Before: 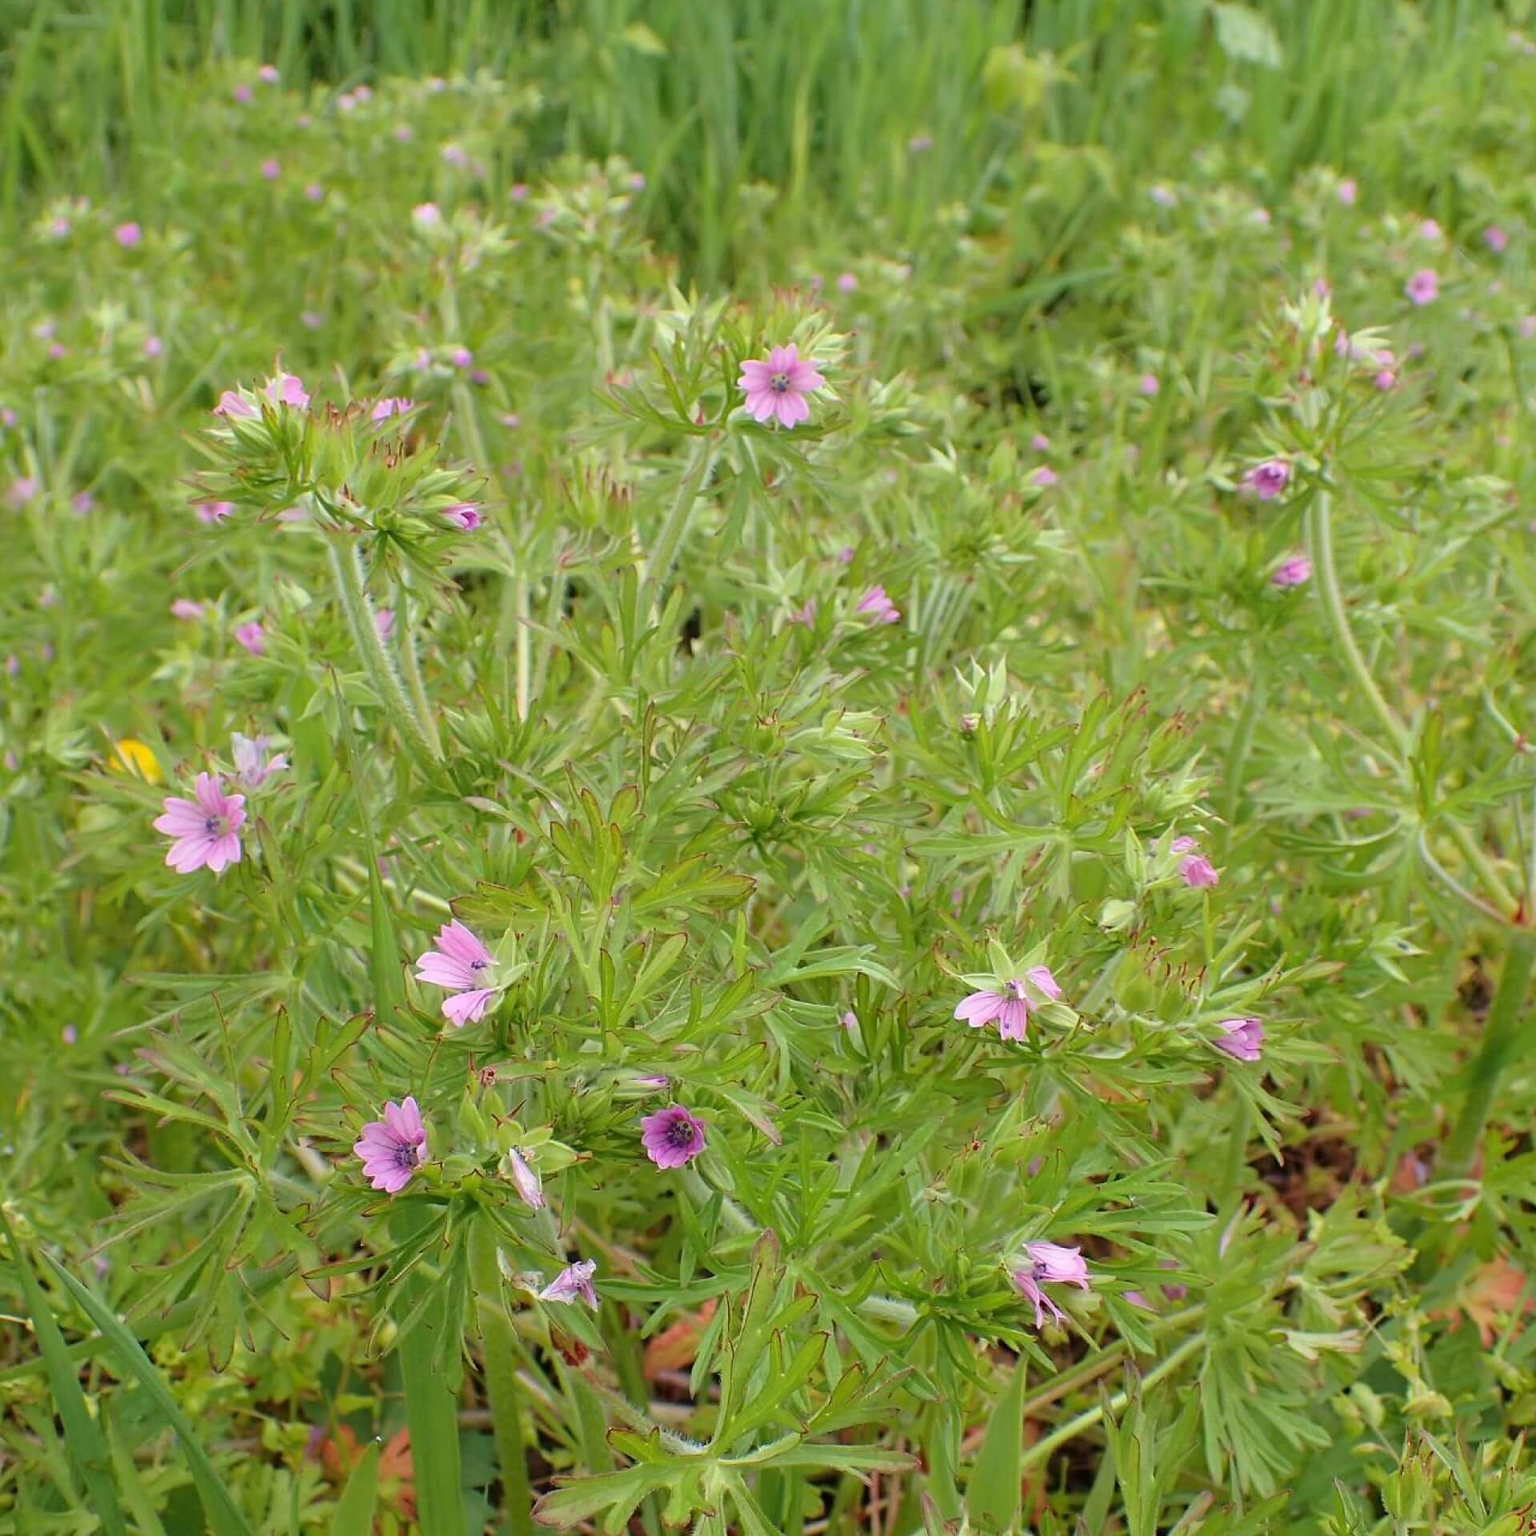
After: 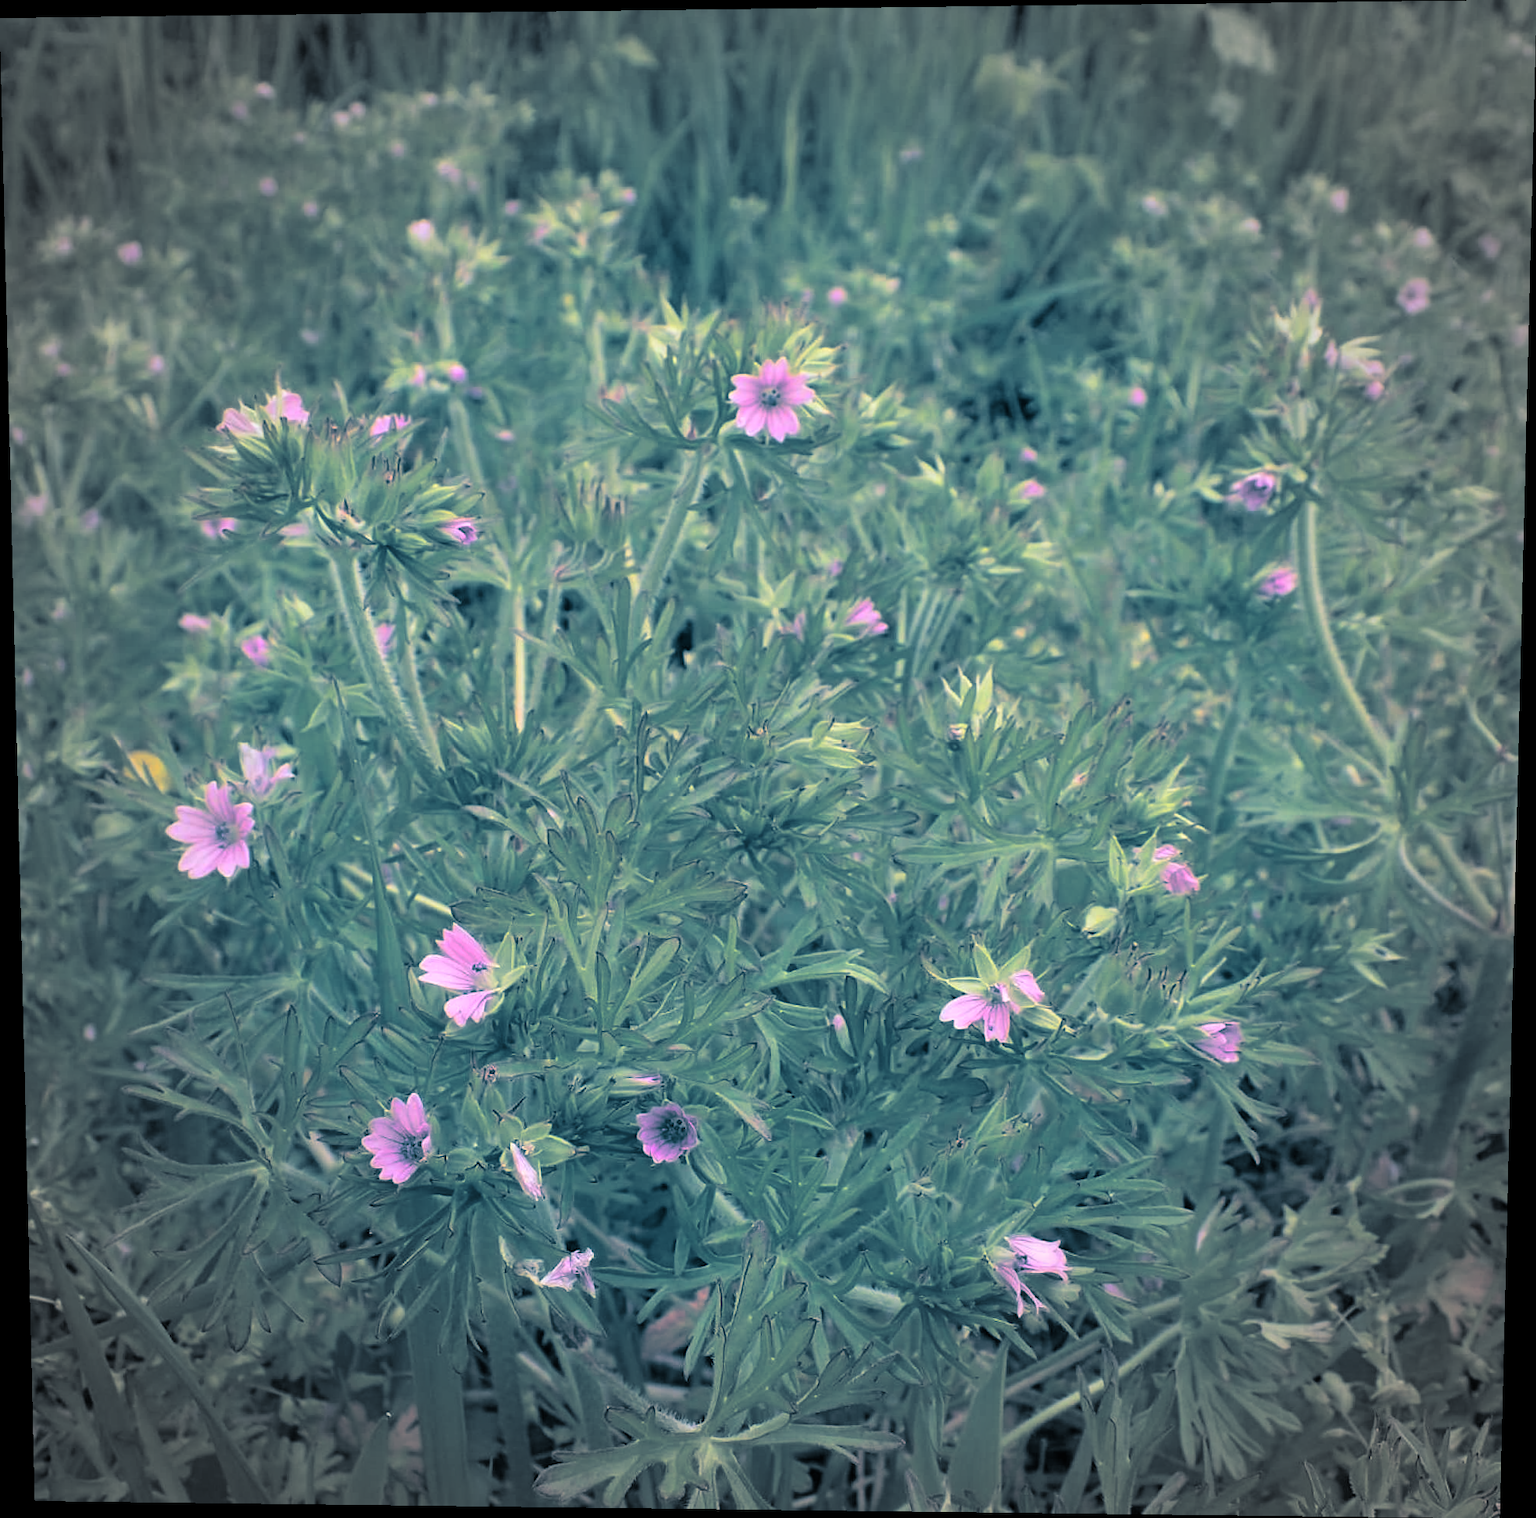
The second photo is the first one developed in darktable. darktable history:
rotate and perspective: lens shift (vertical) 0.048, lens shift (horizontal) -0.024, automatic cropping off
split-toning: shadows › hue 212.4°, balance -70
color balance: output saturation 110%
white balance: red 1.05, blue 1.072
vignetting: fall-off start 67.15%, brightness -0.442, saturation -0.691, width/height ratio 1.011, unbound false
